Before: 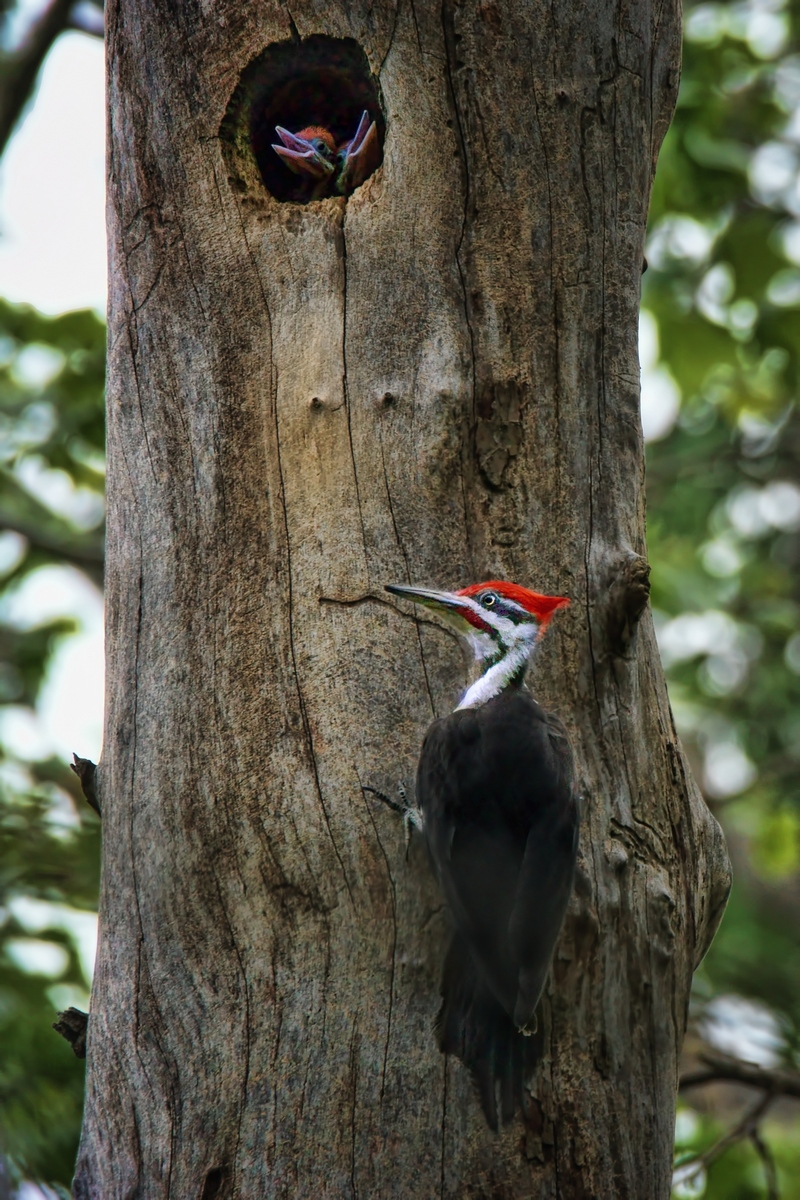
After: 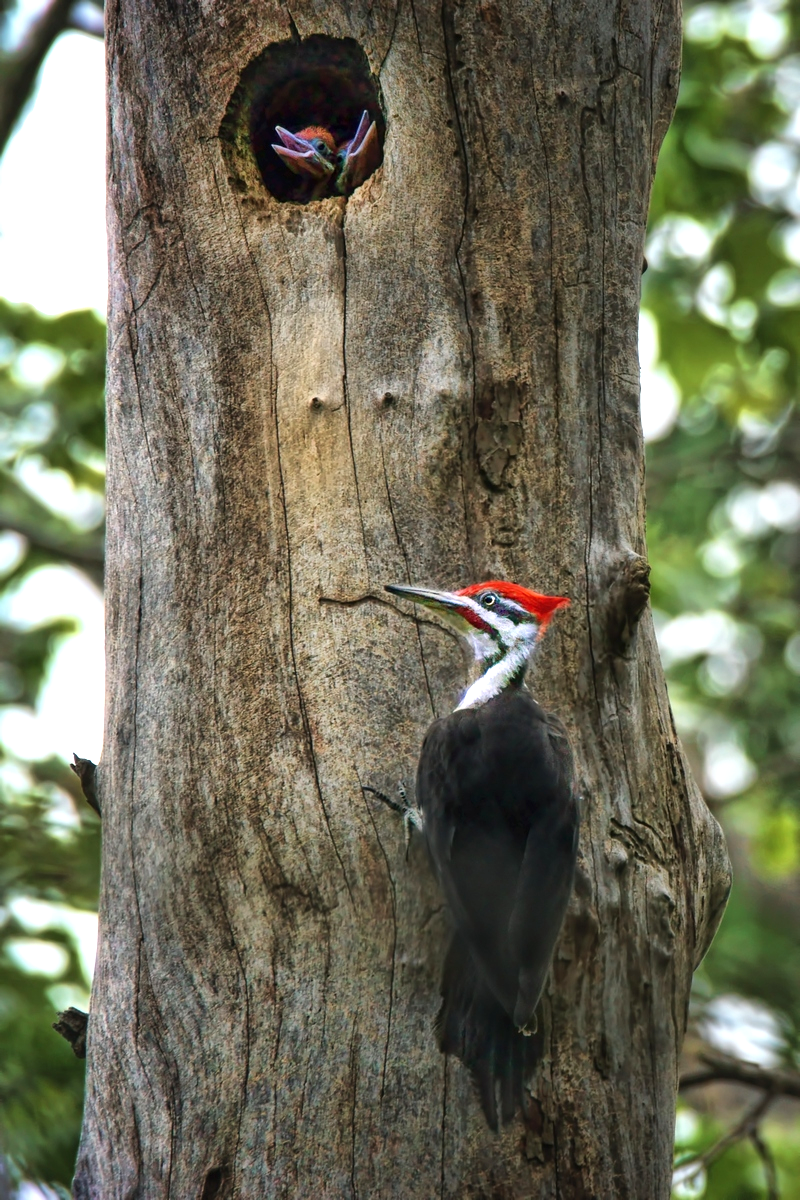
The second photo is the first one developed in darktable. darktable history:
exposure: black level correction 0, exposure 0.704 EV, compensate highlight preservation false
